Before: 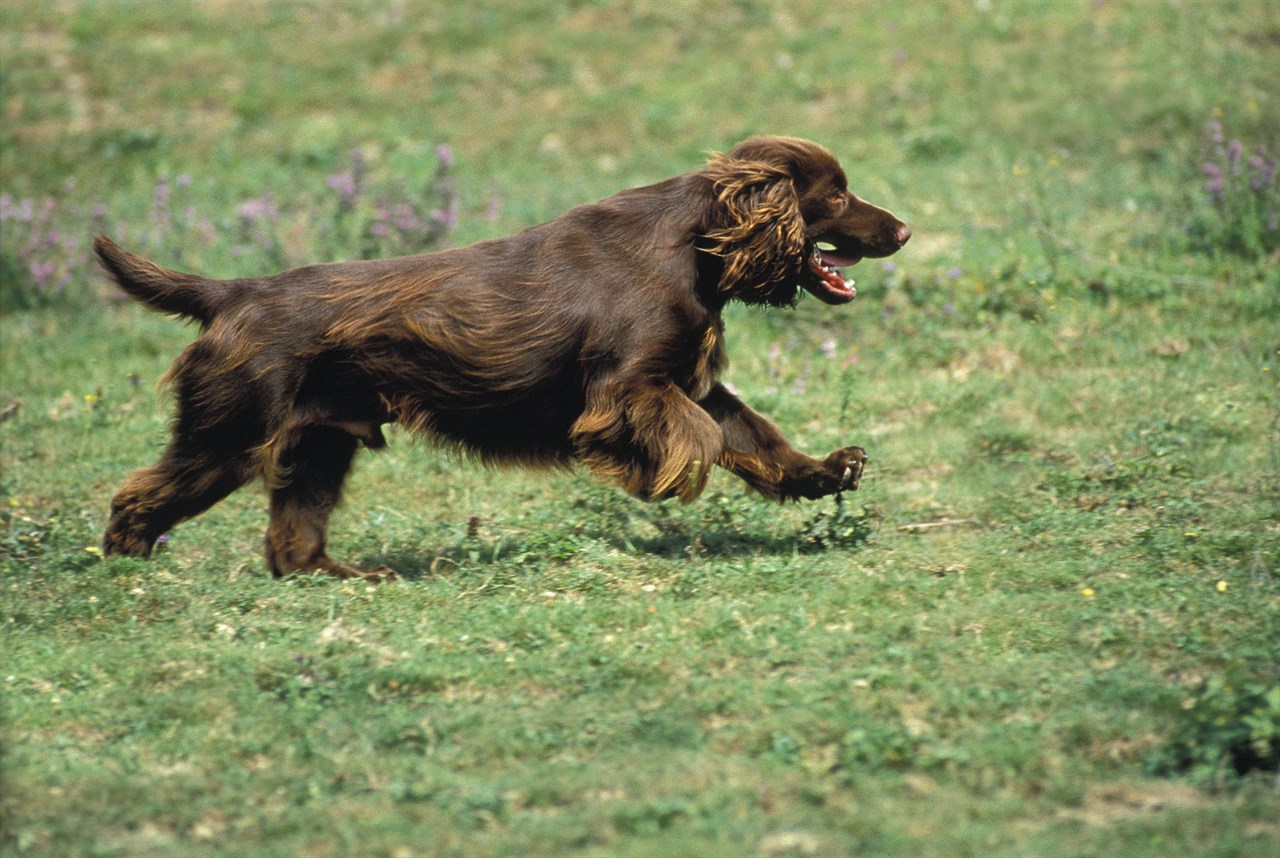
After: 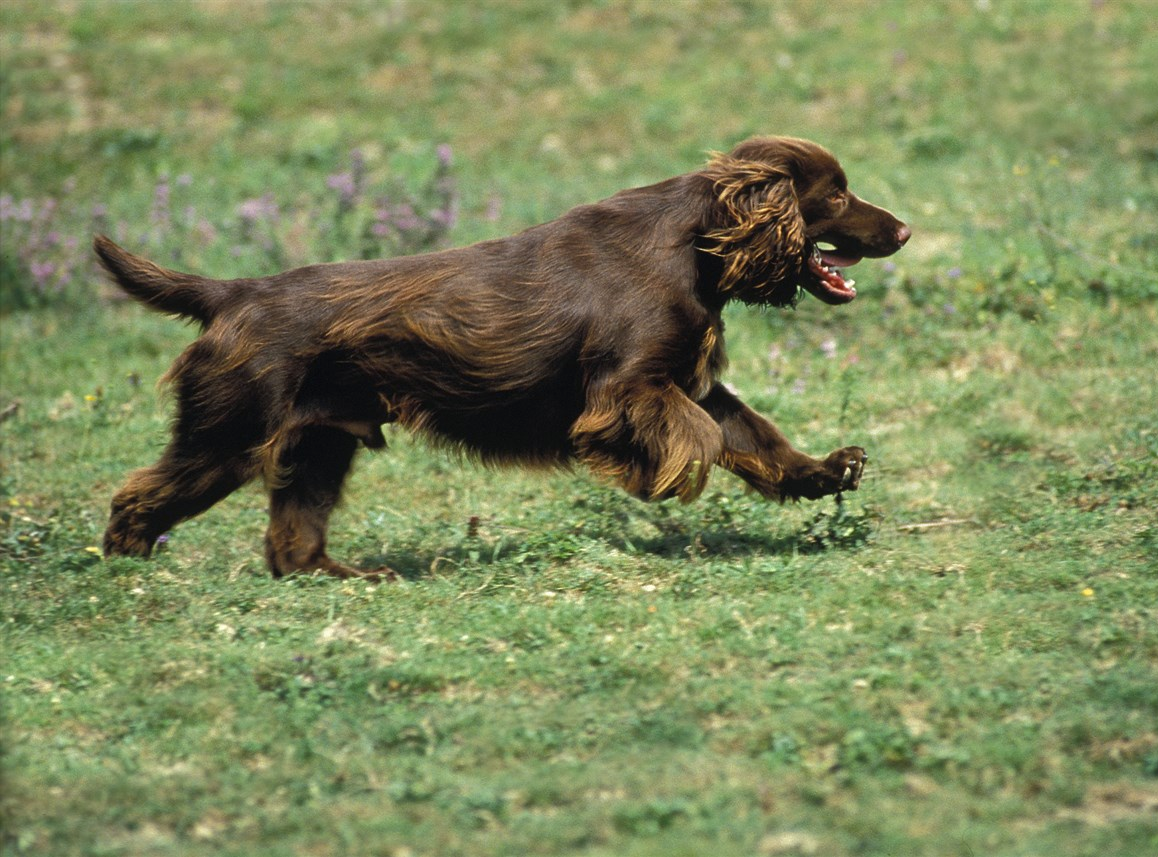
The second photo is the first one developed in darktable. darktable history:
crop: right 9.483%, bottom 0.023%
contrast brightness saturation: contrast 0.033, brightness -0.034
